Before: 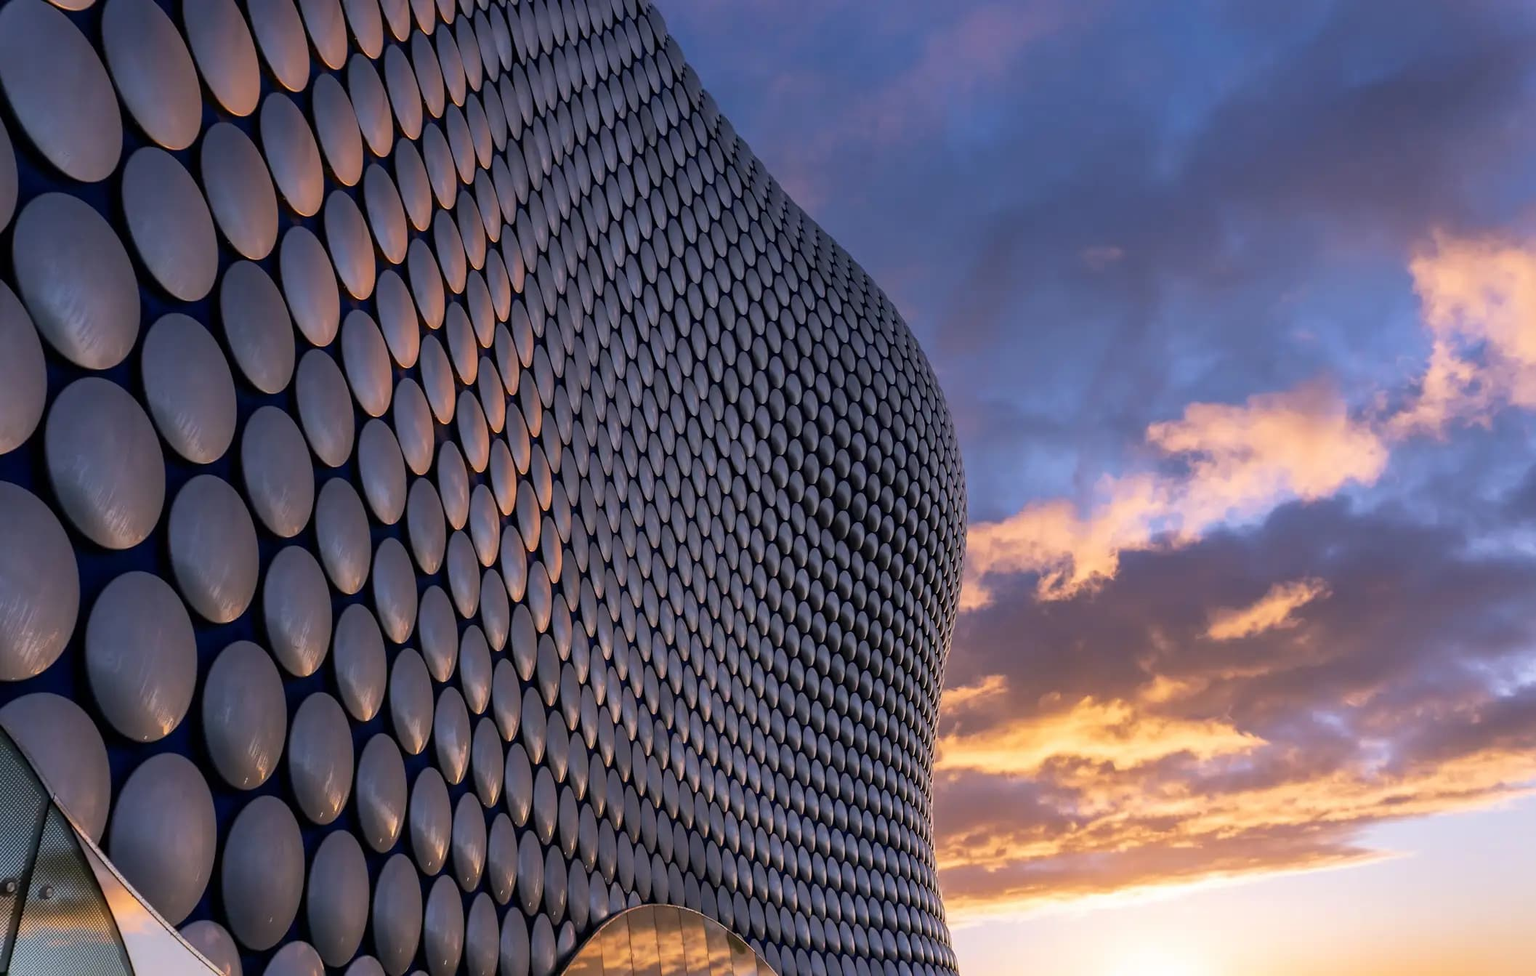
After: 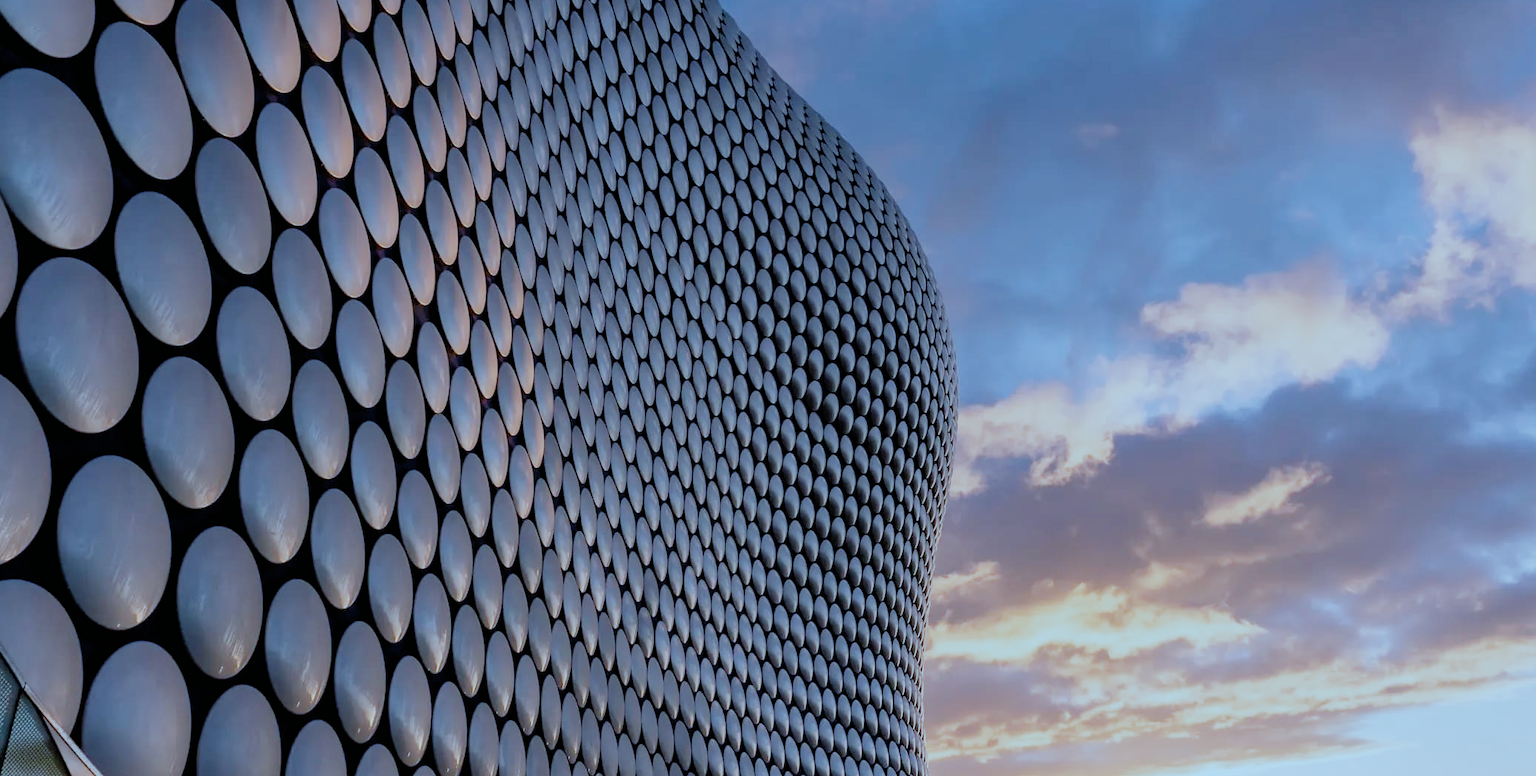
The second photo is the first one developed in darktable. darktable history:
exposure: exposure 0.723 EV, compensate highlight preservation false
color correction: highlights a* -10.71, highlights b* -18.89
crop and rotate: left 1.948%, top 12.935%, right 0.181%, bottom 9.112%
filmic rgb: black relative exposure -6.58 EV, white relative exposure 4.74 EV, threshold 2.95 EV, hardness 3.11, contrast 0.798, add noise in highlights 0.001, preserve chrominance no, color science v3 (2019), use custom middle-gray values true, contrast in highlights soft, enable highlight reconstruction true
